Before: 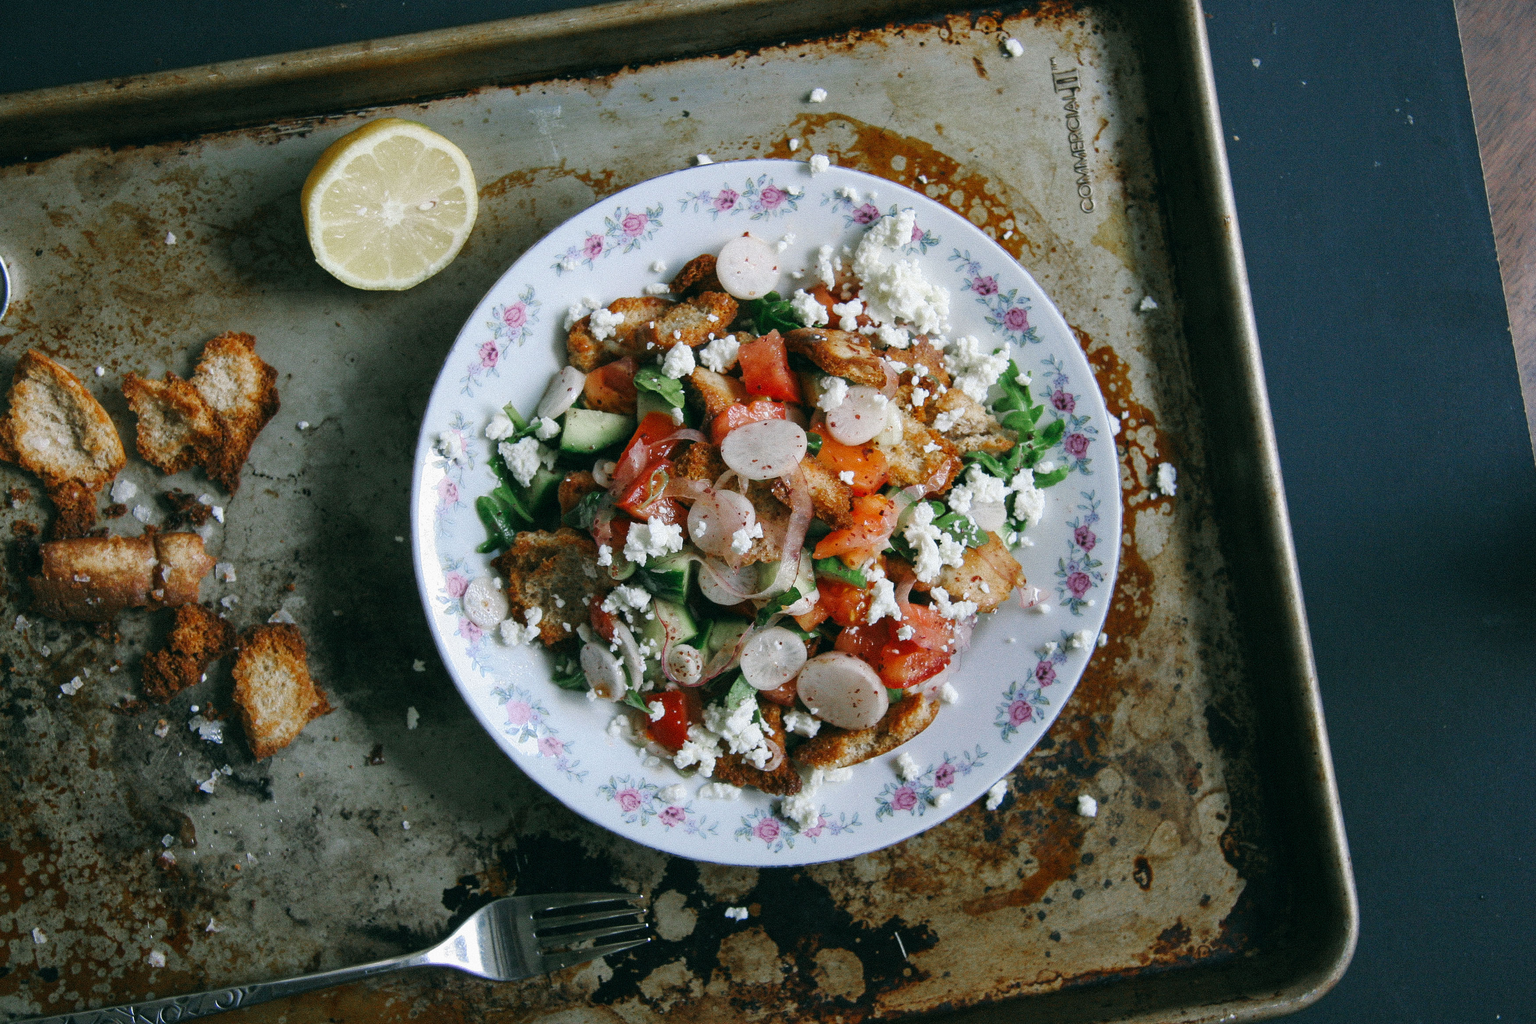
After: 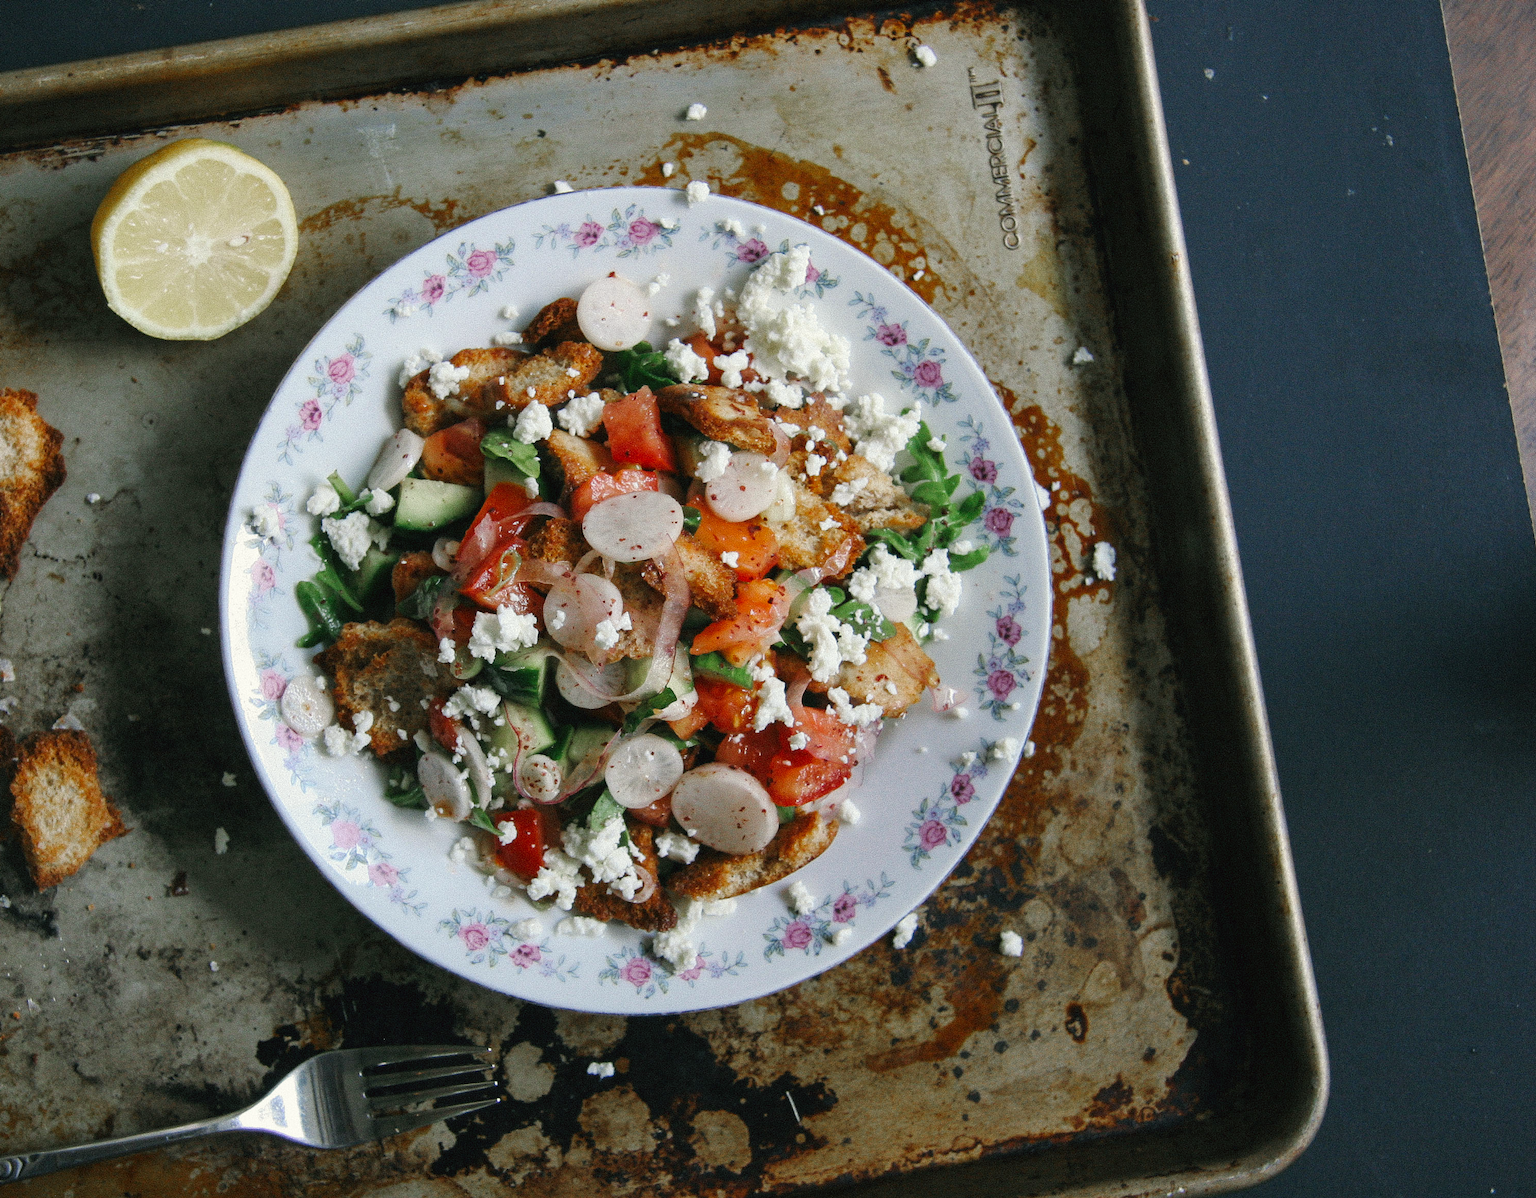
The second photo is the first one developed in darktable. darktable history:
crop and rotate: left 14.556%
color correction: highlights a* -1.07, highlights b* 4.49, shadows a* 3.53
